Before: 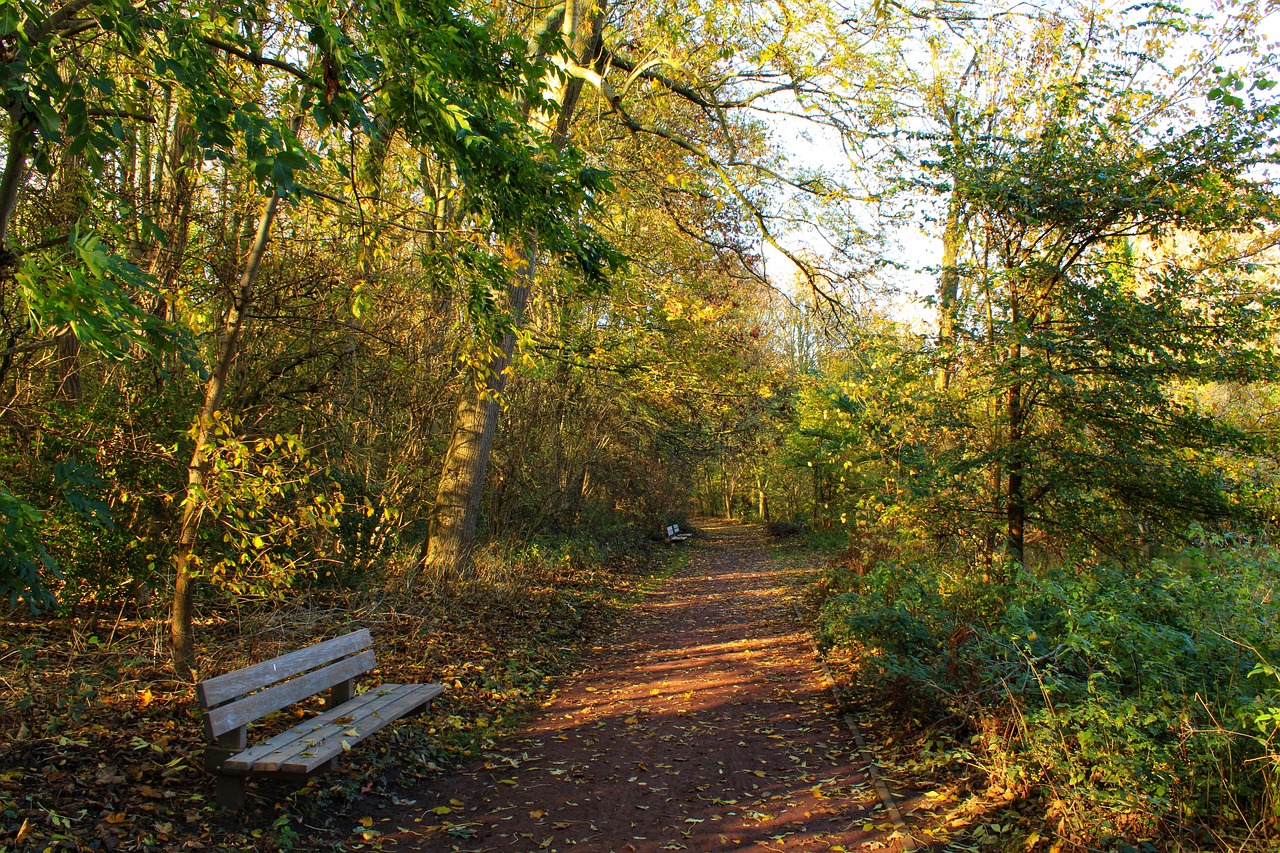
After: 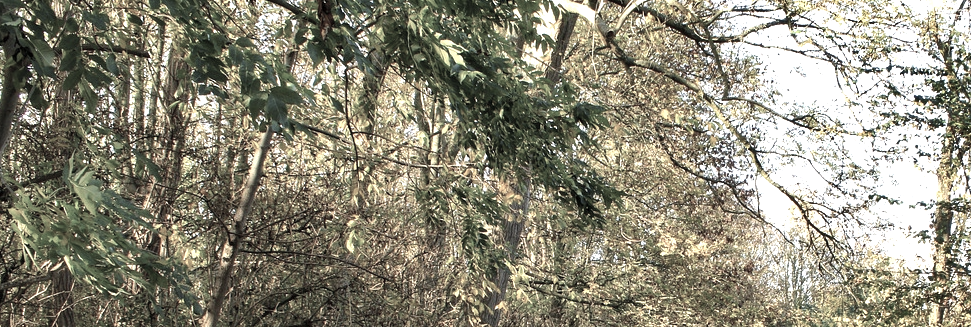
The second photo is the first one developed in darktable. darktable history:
shadows and highlights: soften with gaussian
exposure: exposure 0.568 EV, compensate highlight preservation false
crop: left 0.515%, top 7.636%, right 23.572%, bottom 53.964%
color zones: curves: ch1 [(0, 0.153) (0.143, 0.15) (0.286, 0.151) (0.429, 0.152) (0.571, 0.152) (0.714, 0.151) (0.857, 0.151) (1, 0.153)]
